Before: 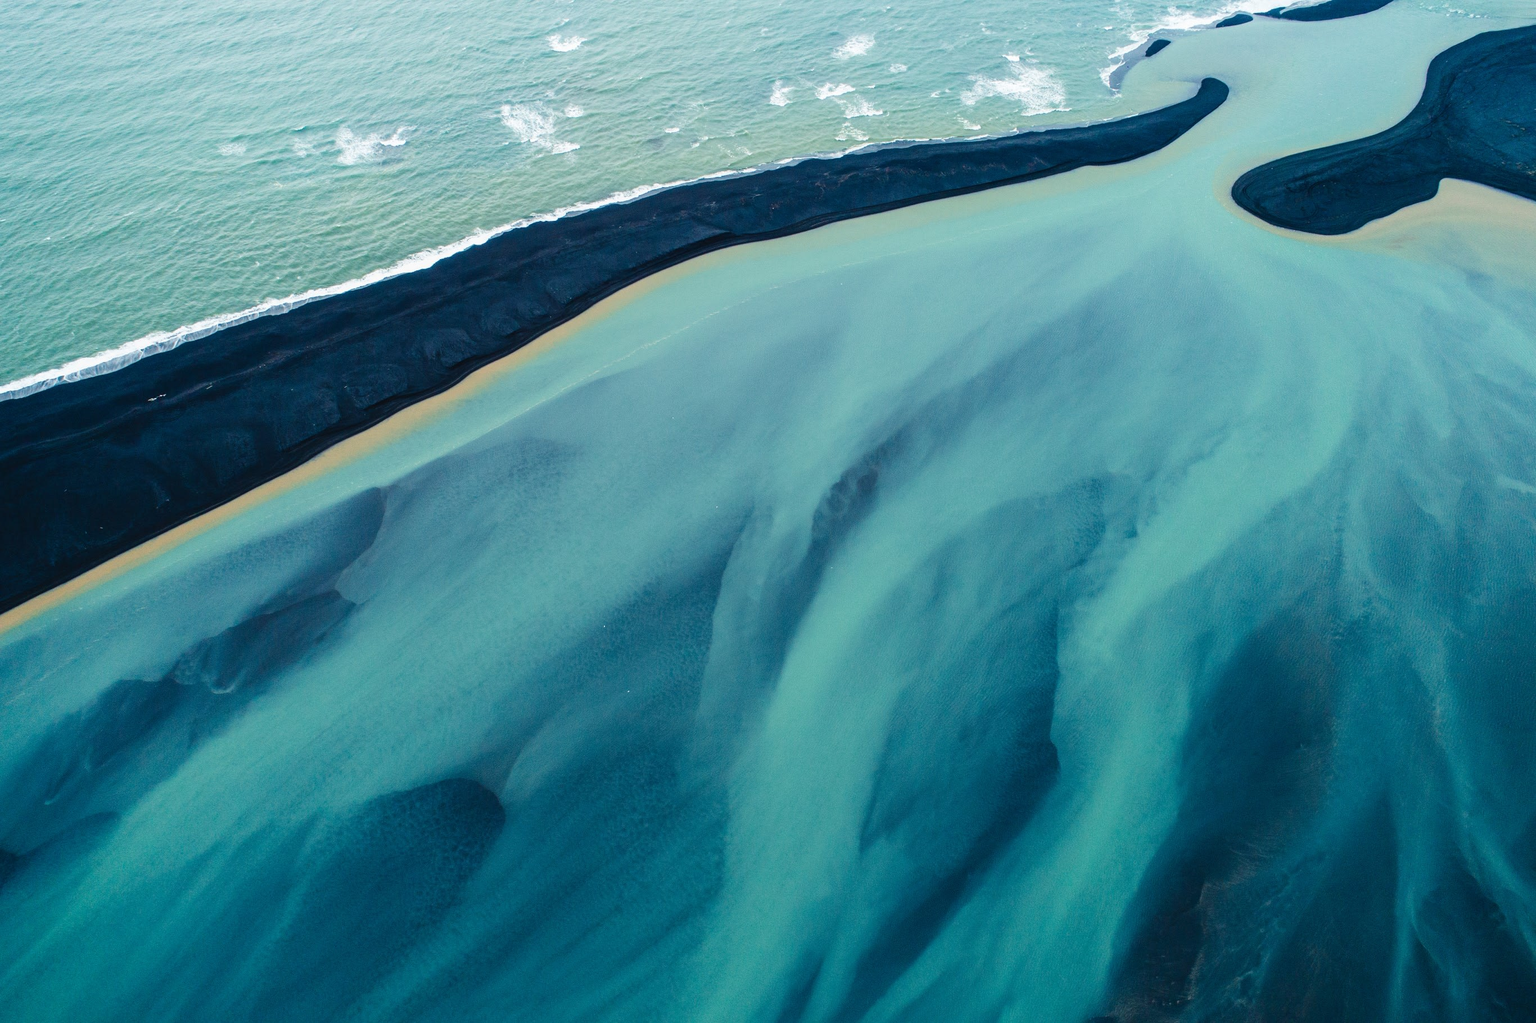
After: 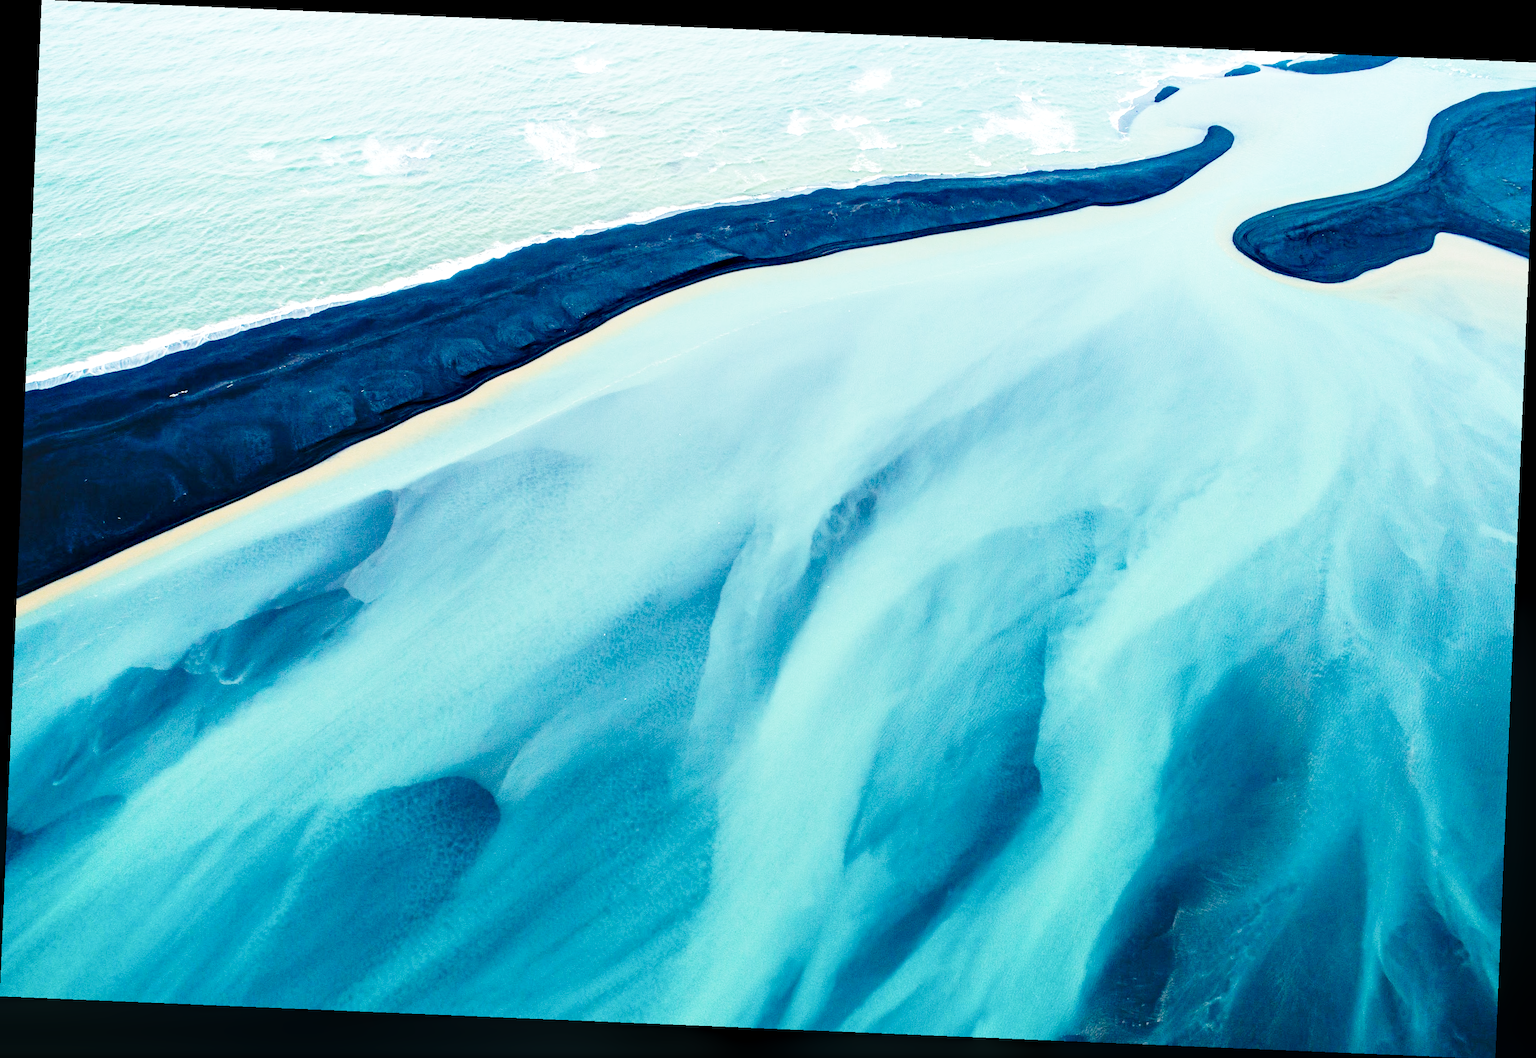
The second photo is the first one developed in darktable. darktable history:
crop and rotate: angle -2.41°
base curve: curves: ch0 [(0, 0) (0.032, 0.037) (0.105, 0.228) (0.435, 0.76) (0.856, 0.983) (1, 1)], fusion 1, preserve colors none
